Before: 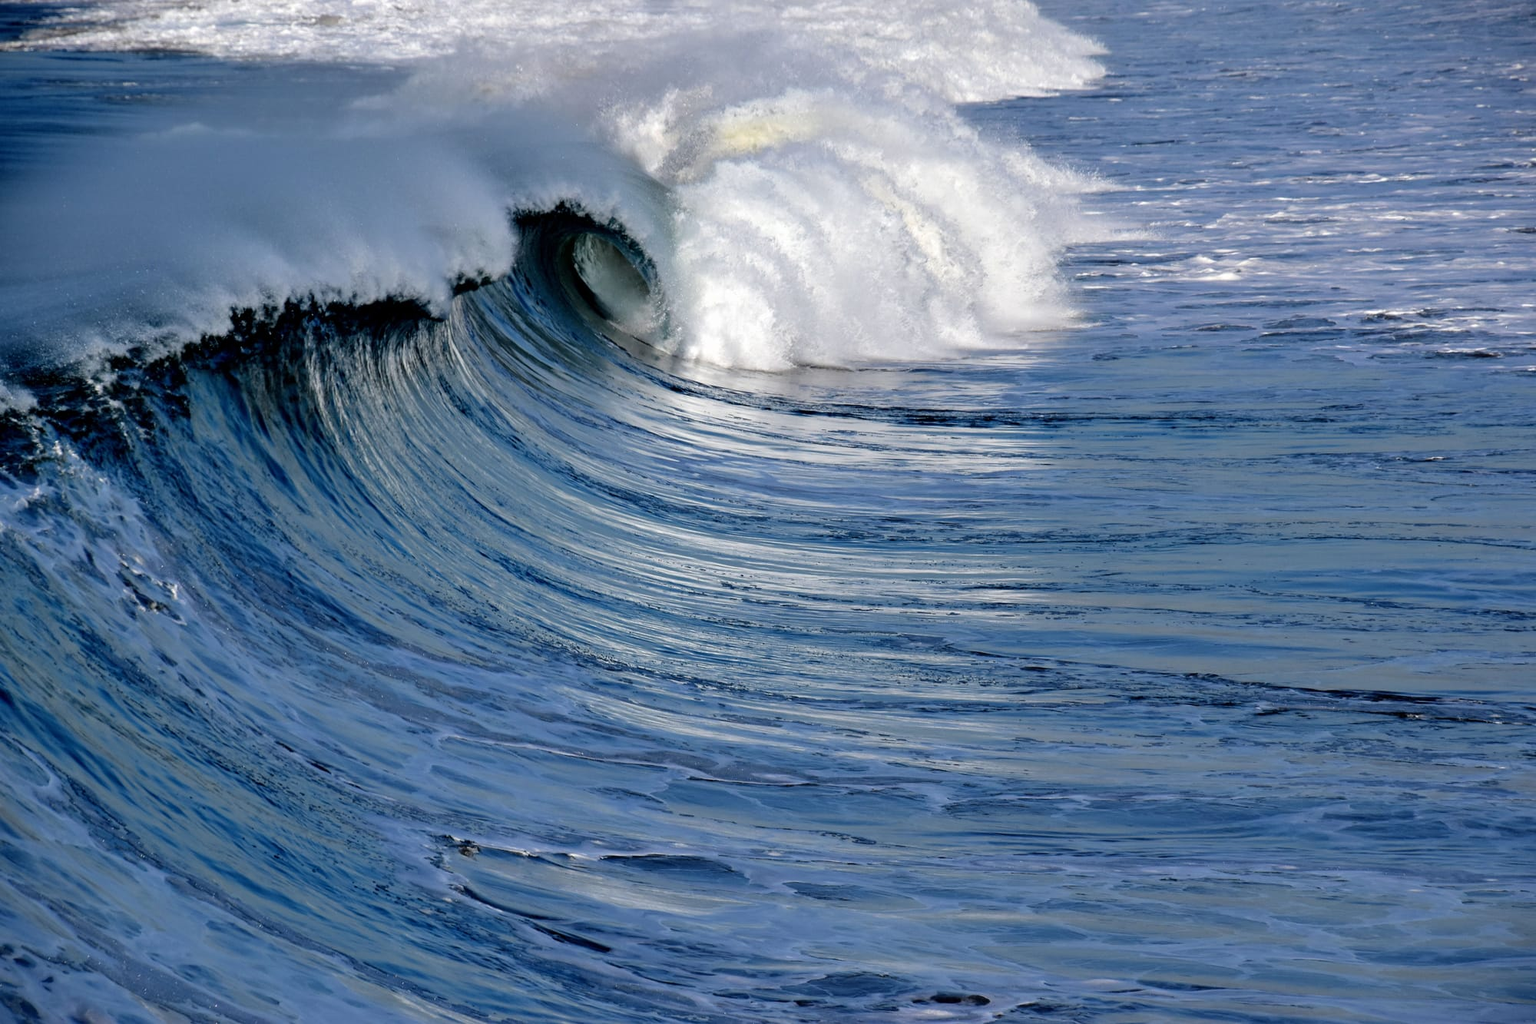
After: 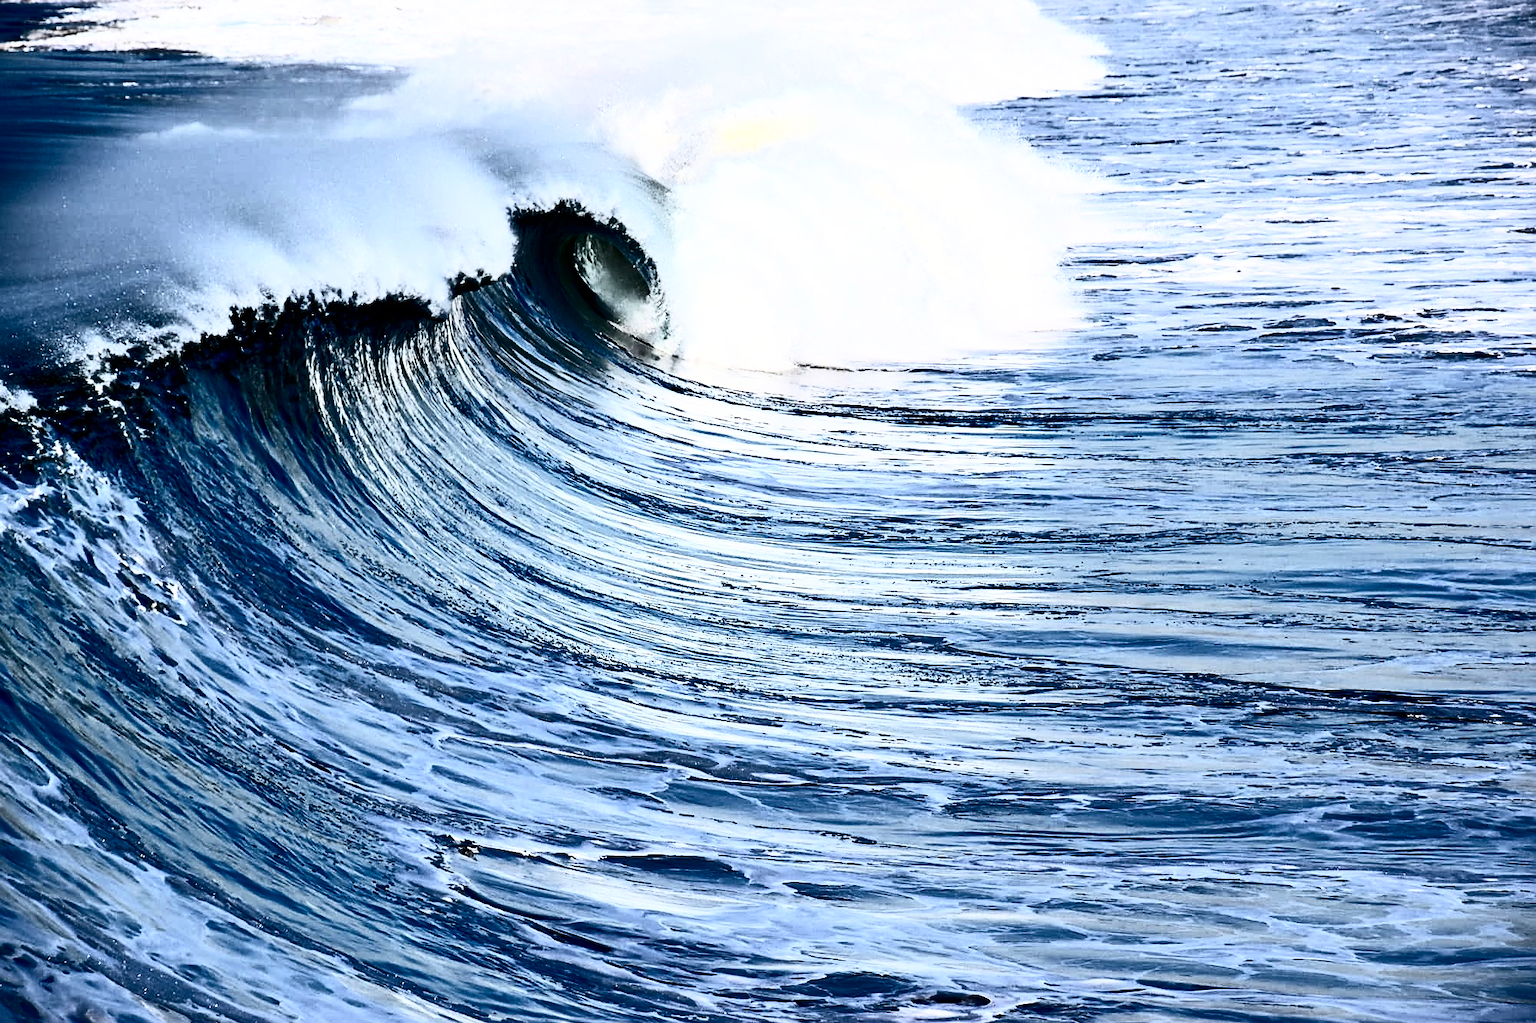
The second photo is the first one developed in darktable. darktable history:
tone equalizer: edges refinement/feathering 500, mask exposure compensation -1.57 EV, preserve details no
sharpen: amount 0.46
base curve: curves: ch0 [(0, 0) (0.688, 0.865) (1, 1)], preserve colors none
contrast brightness saturation: contrast 0.915, brightness 0.19
